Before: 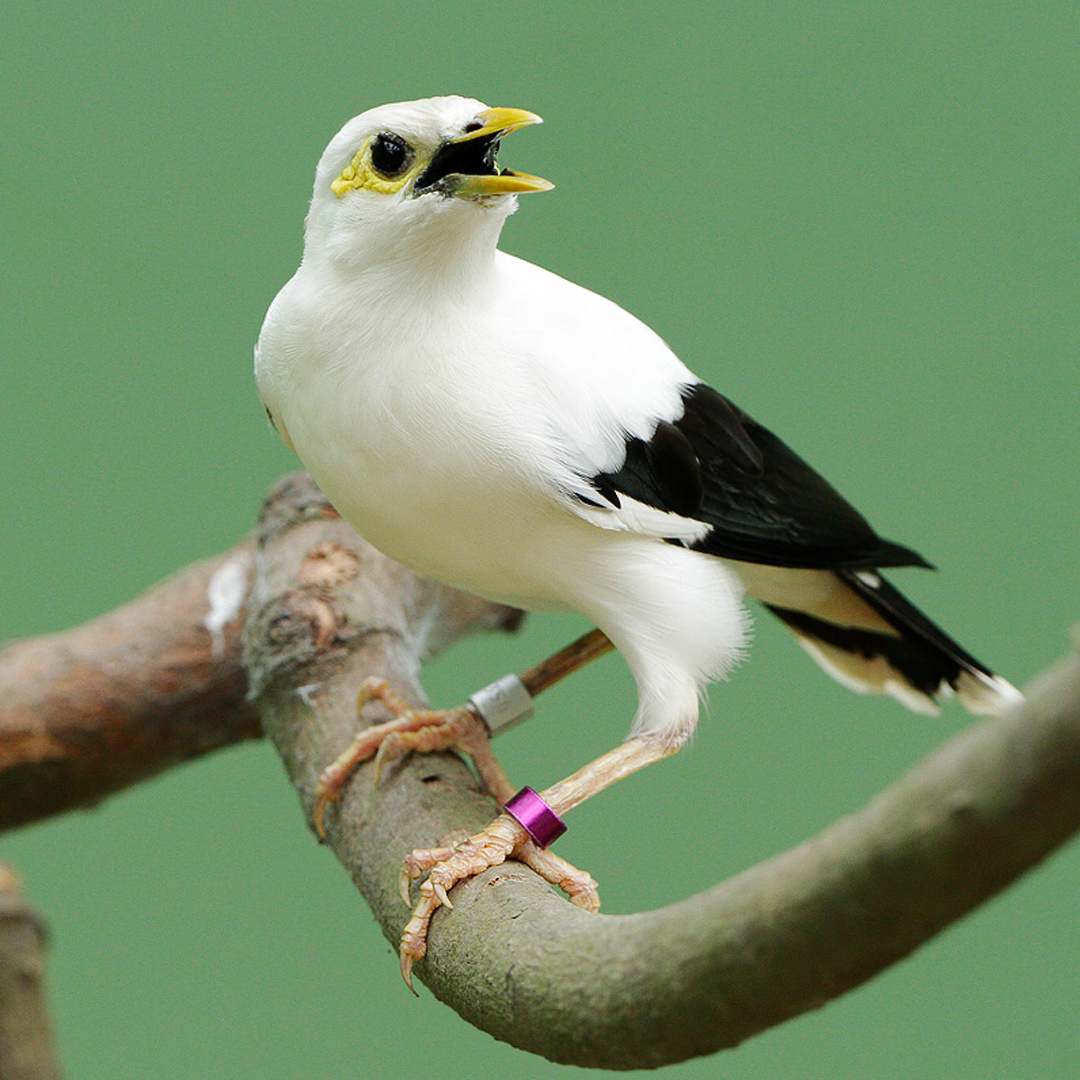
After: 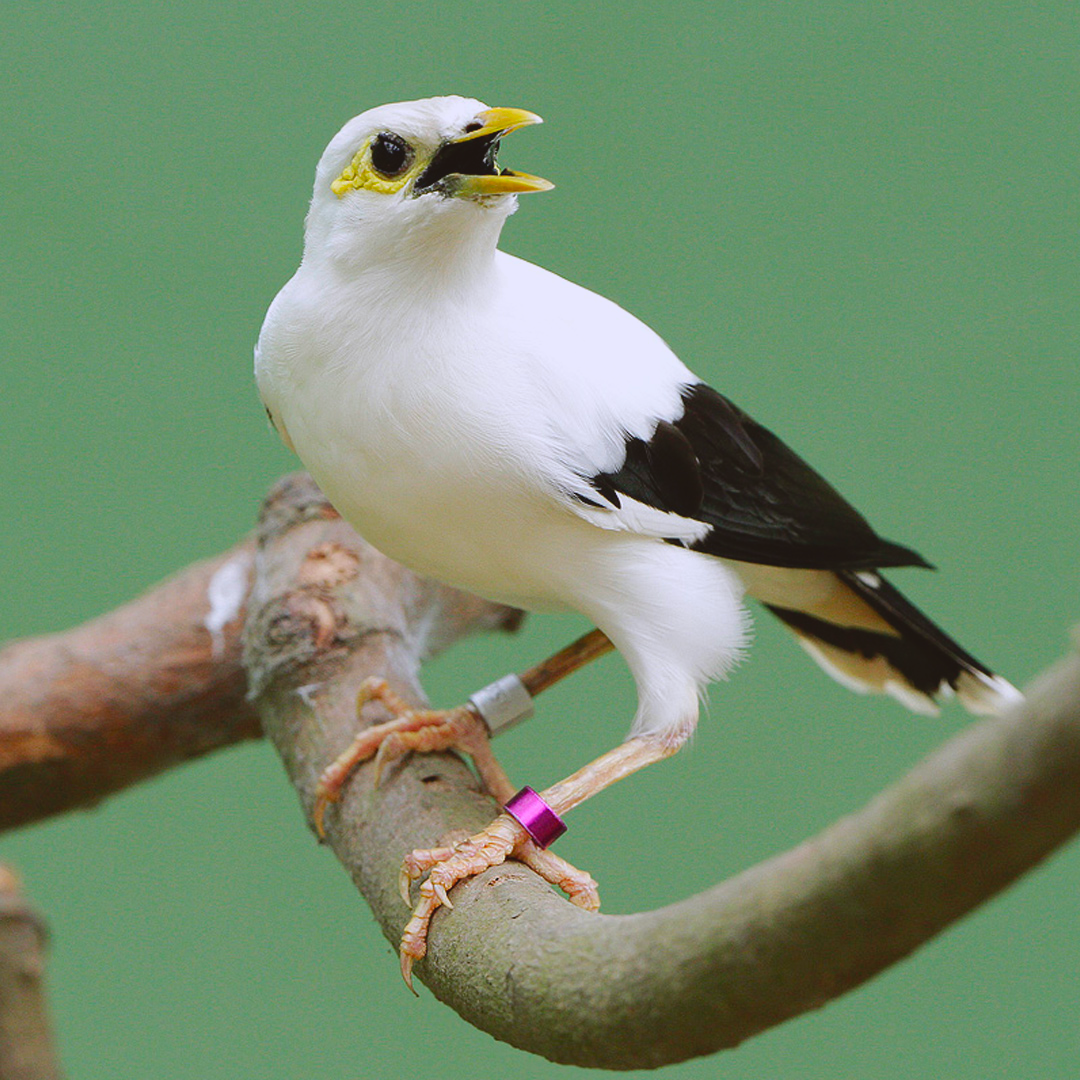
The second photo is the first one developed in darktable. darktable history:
white balance: red 1.05, blue 1.072
lowpass: radius 0.1, contrast 0.85, saturation 1.1, unbound 0
color correction: highlights a* -4.98, highlights b* -3.76, shadows a* 3.83, shadows b* 4.08
